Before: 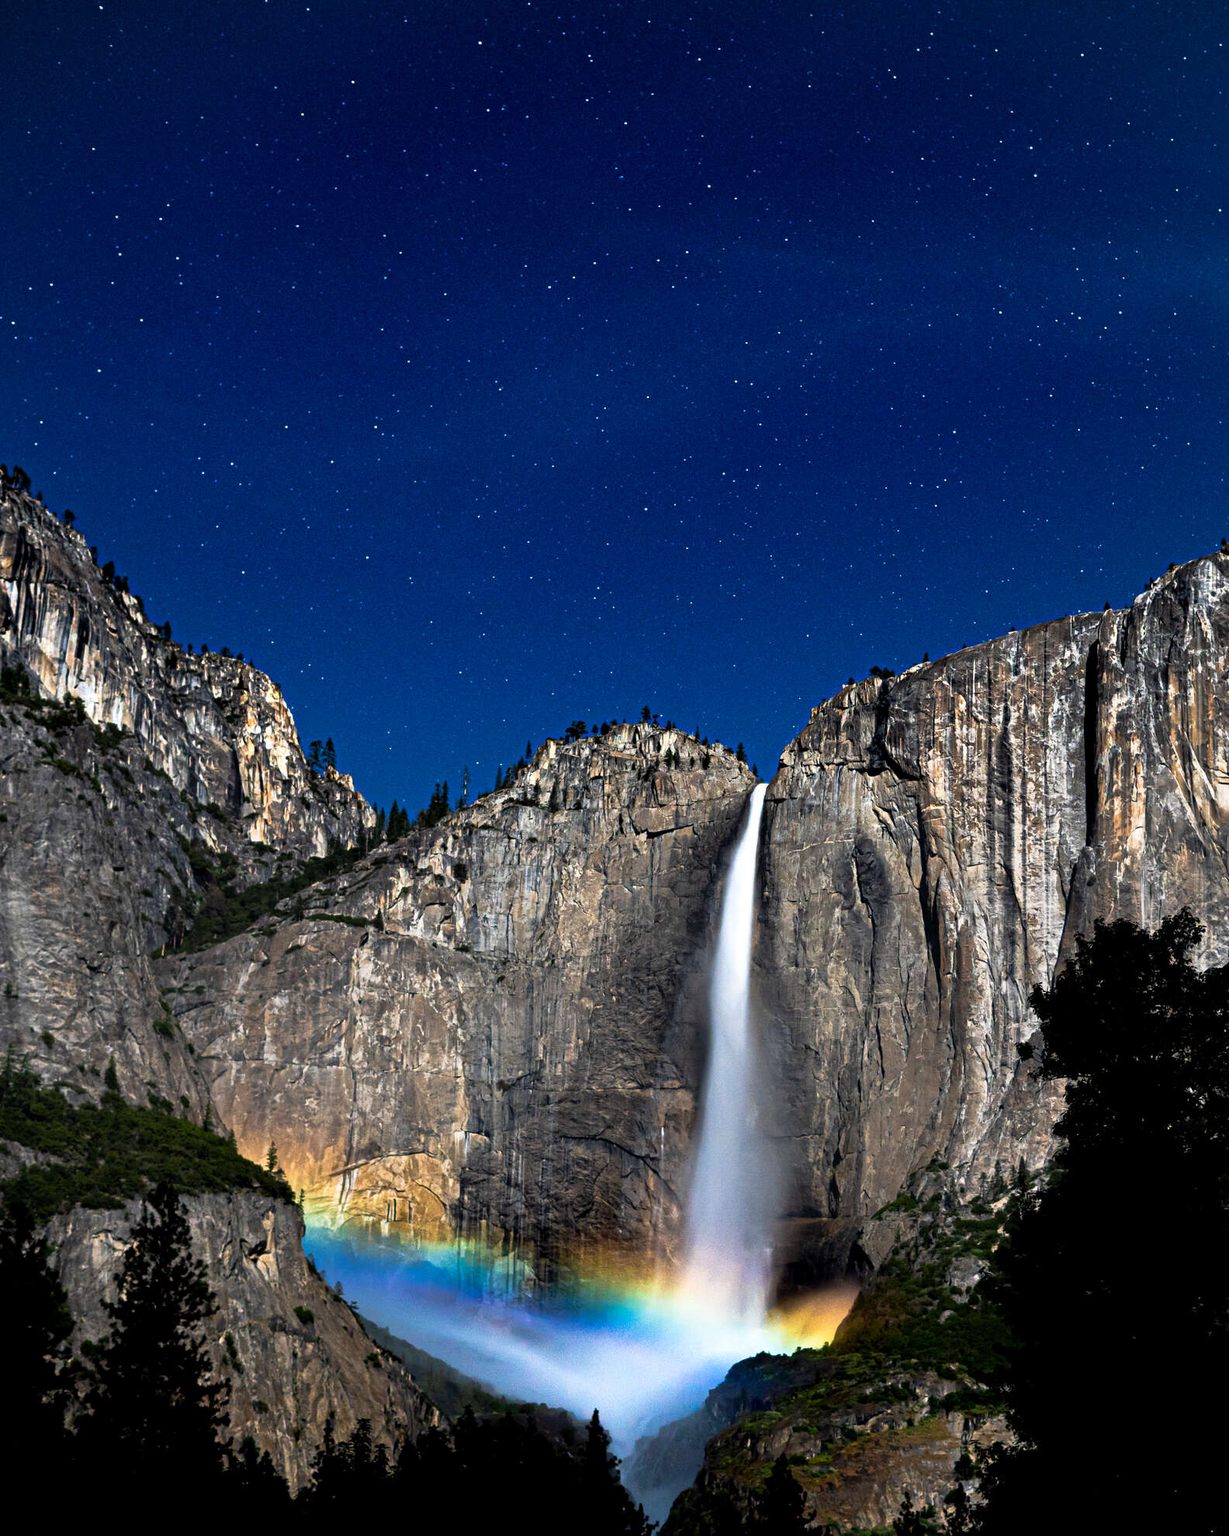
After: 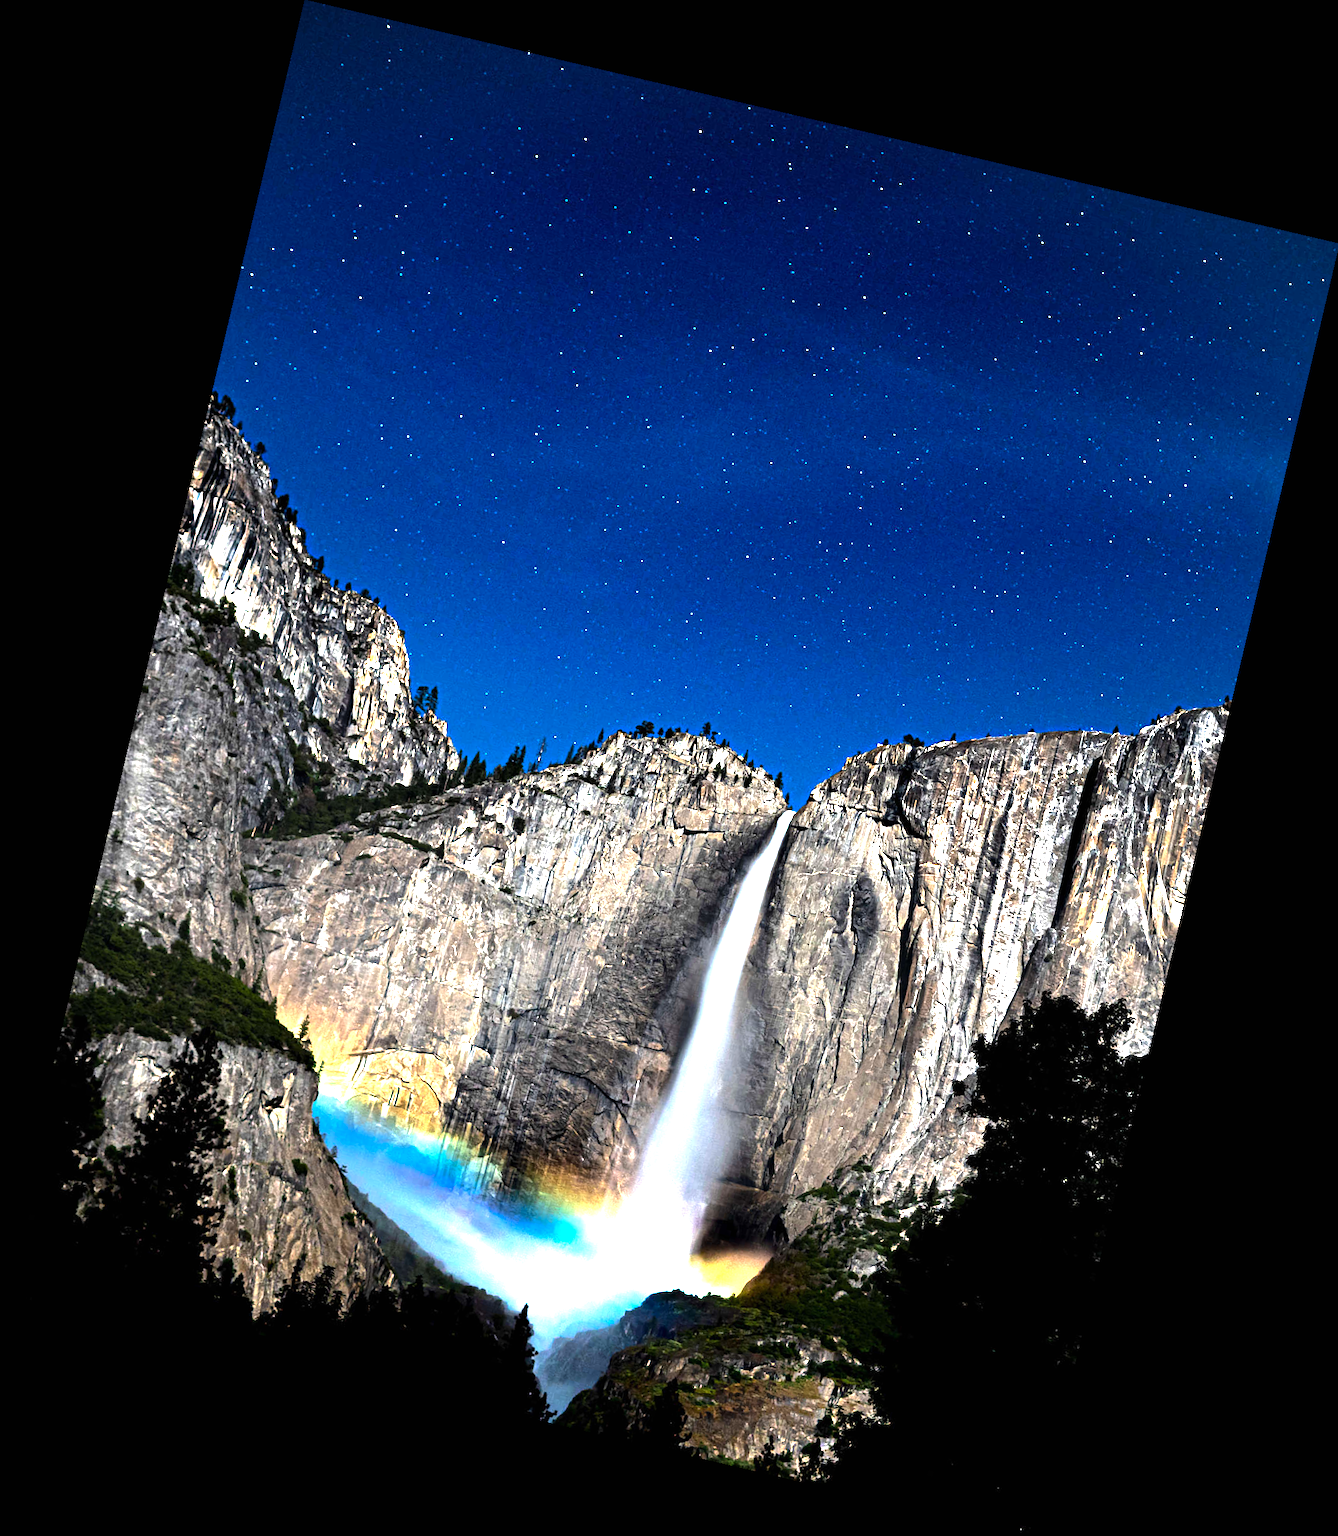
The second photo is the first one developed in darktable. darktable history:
exposure: black level correction 0, exposure 1 EV, compensate exposure bias true, compensate highlight preservation false
rotate and perspective: rotation 13.27°, automatic cropping off
color zones: curves: ch0 [(0, 0.5) (0.143, 0.5) (0.286, 0.5) (0.429, 0.5) (0.571, 0.5) (0.714, 0.476) (0.857, 0.5) (1, 0.5)]; ch2 [(0, 0.5) (0.143, 0.5) (0.286, 0.5) (0.429, 0.5) (0.571, 0.5) (0.714, 0.487) (0.857, 0.5) (1, 0.5)]
tone equalizer: -8 EV -0.75 EV, -7 EV -0.7 EV, -6 EV -0.6 EV, -5 EV -0.4 EV, -3 EV 0.4 EV, -2 EV 0.6 EV, -1 EV 0.7 EV, +0 EV 0.75 EV, edges refinement/feathering 500, mask exposure compensation -1.57 EV, preserve details no
